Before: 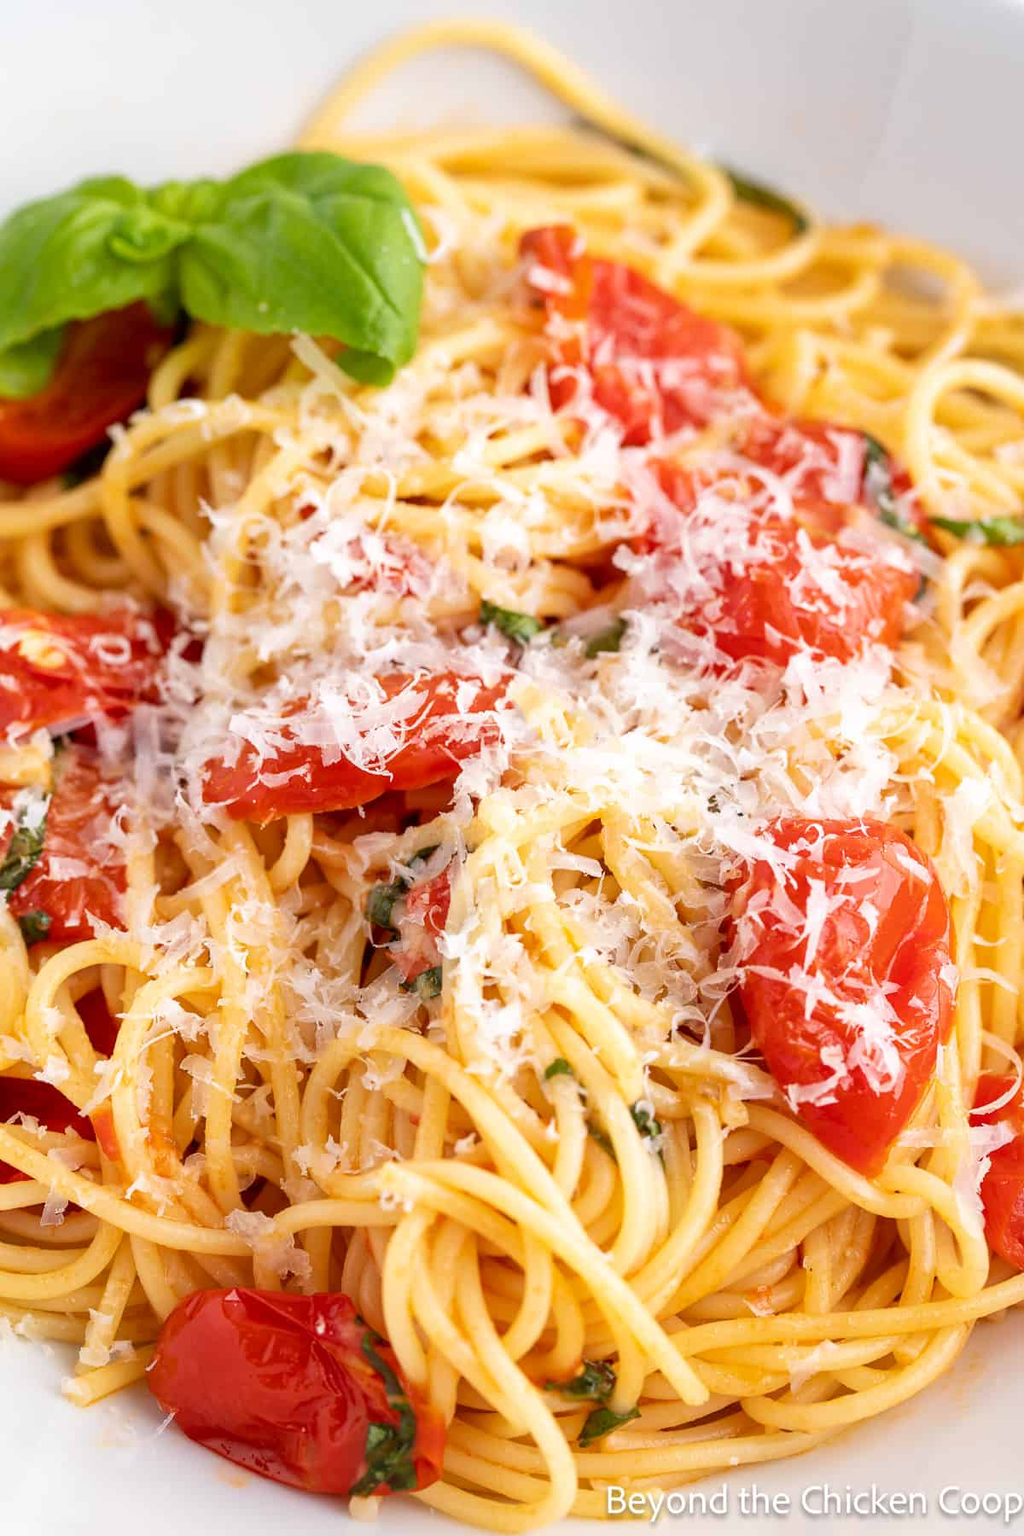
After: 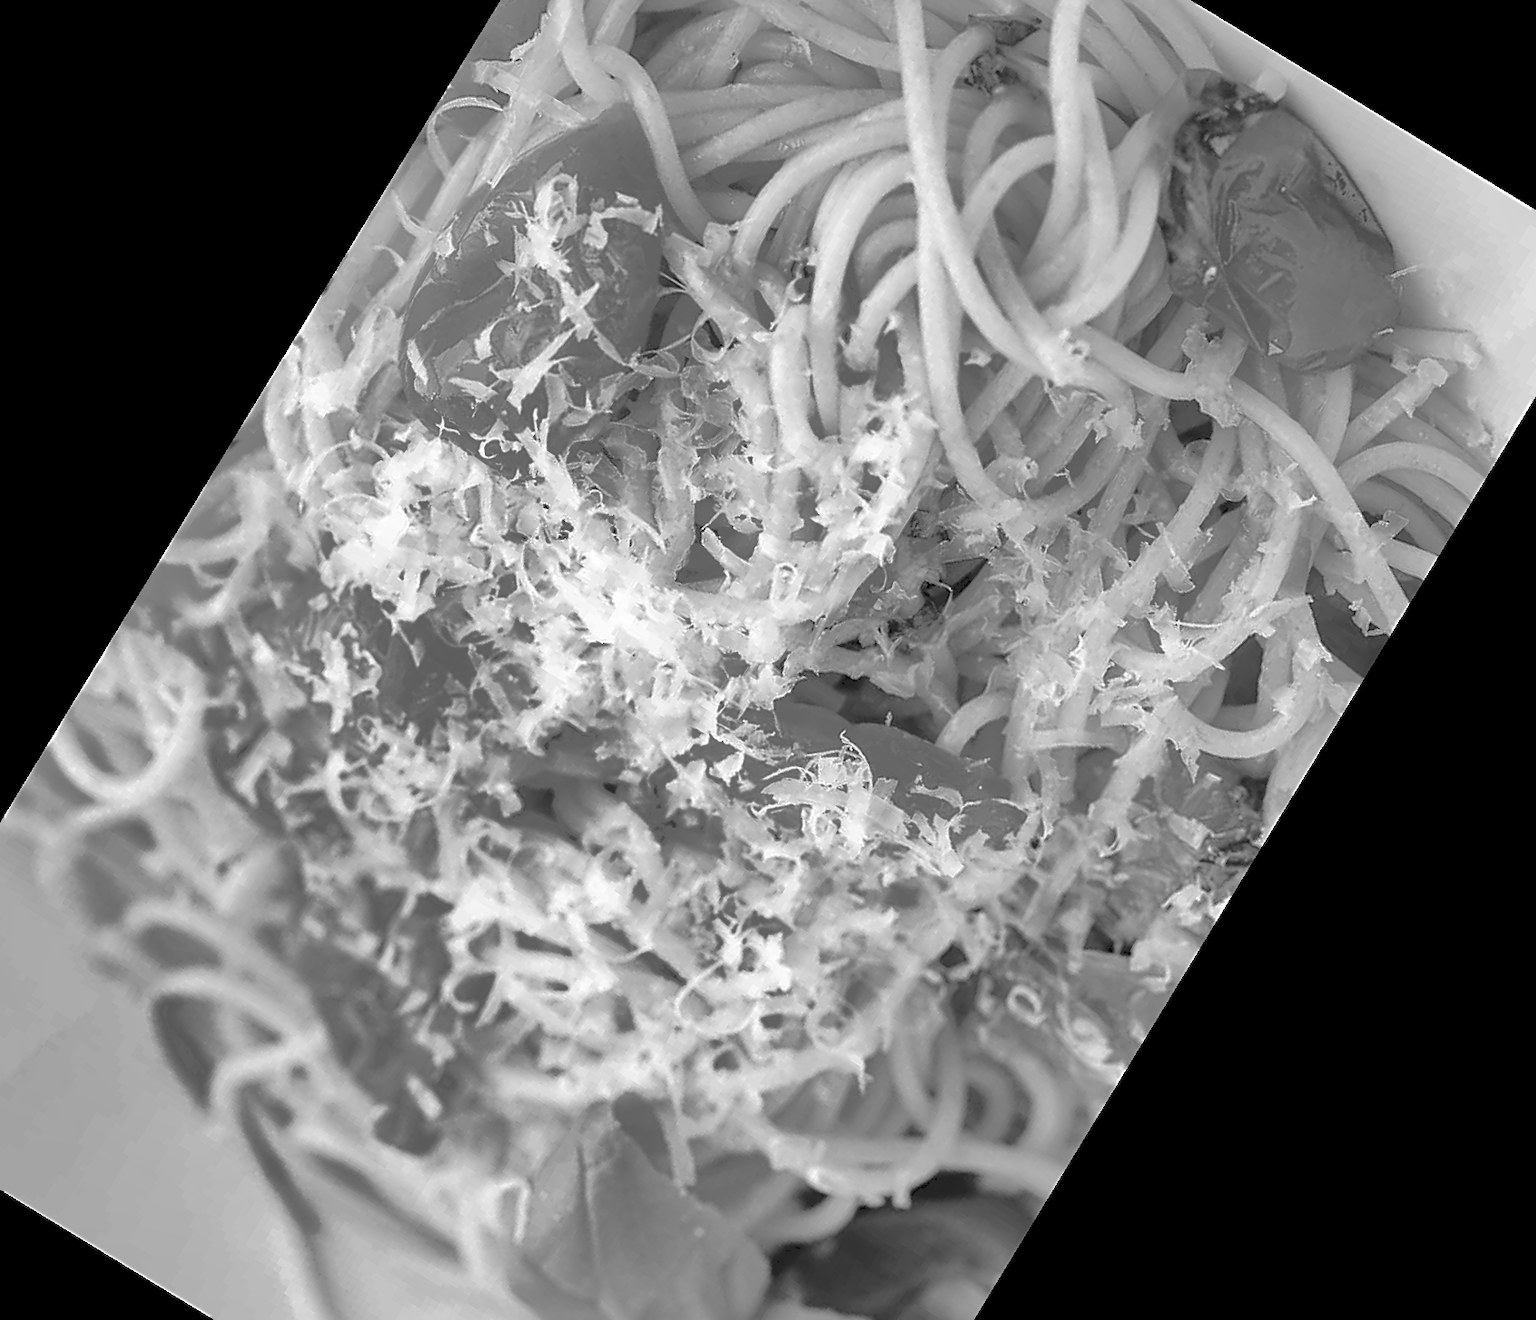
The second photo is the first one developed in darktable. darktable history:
monochrome: on, module defaults
crop and rotate: angle 148.68°, left 9.111%, top 15.603%, right 4.588%, bottom 17.041%
tone curve: curves: ch0 [(0, 0) (0.003, 0.128) (0.011, 0.133) (0.025, 0.133) (0.044, 0.141) (0.069, 0.152) (0.1, 0.169) (0.136, 0.201) (0.177, 0.239) (0.224, 0.294) (0.277, 0.358) (0.335, 0.428) (0.399, 0.488) (0.468, 0.55) (0.543, 0.611) (0.623, 0.678) (0.709, 0.755) (0.801, 0.843) (0.898, 0.91) (1, 1)], preserve colors none
contrast equalizer: y [[0.5 ×6], [0.5 ×6], [0.5, 0.5, 0.501, 0.545, 0.707, 0.863], [0 ×6], [0 ×6]]
sharpen: on, module defaults
color zones: curves: ch1 [(0.263, 0.53) (0.376, 0.287) (0.487, 0.512) (0.748, 0.547) (1, 0.513)]; ch2 [(0.262, 0.45) (0.751, 0.477)], mix 31.98%
shadows and highlights: shadows 25, highlights -70
